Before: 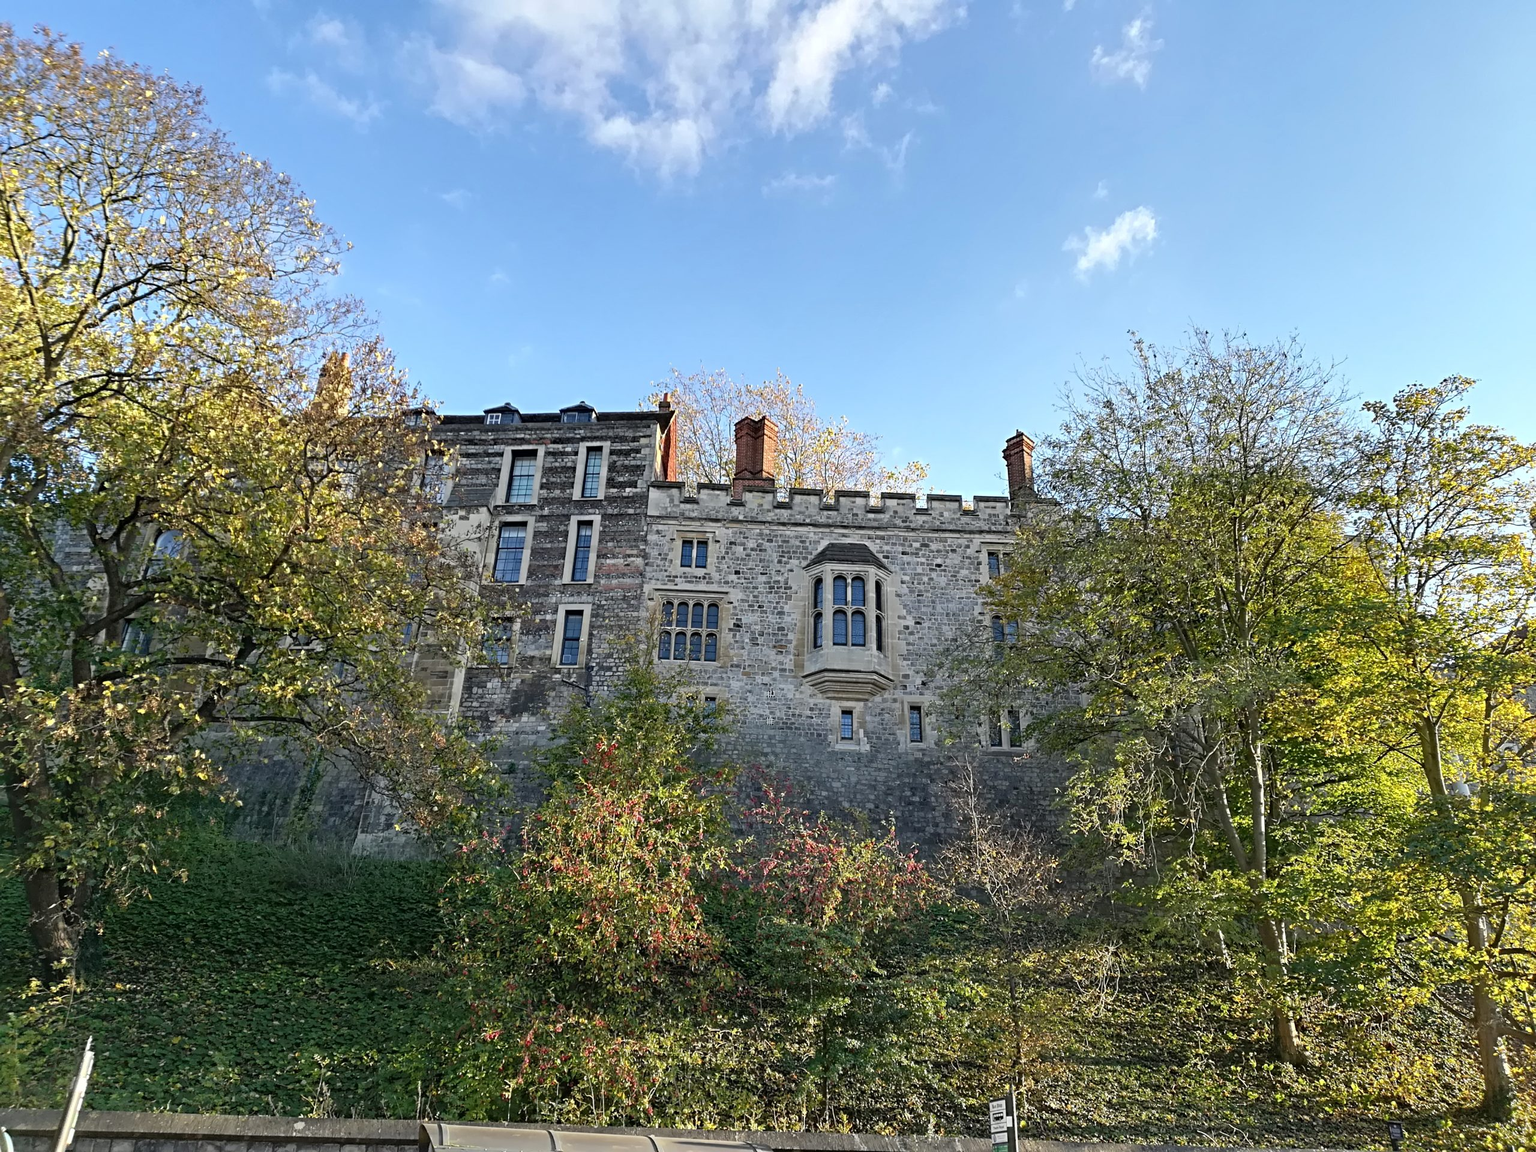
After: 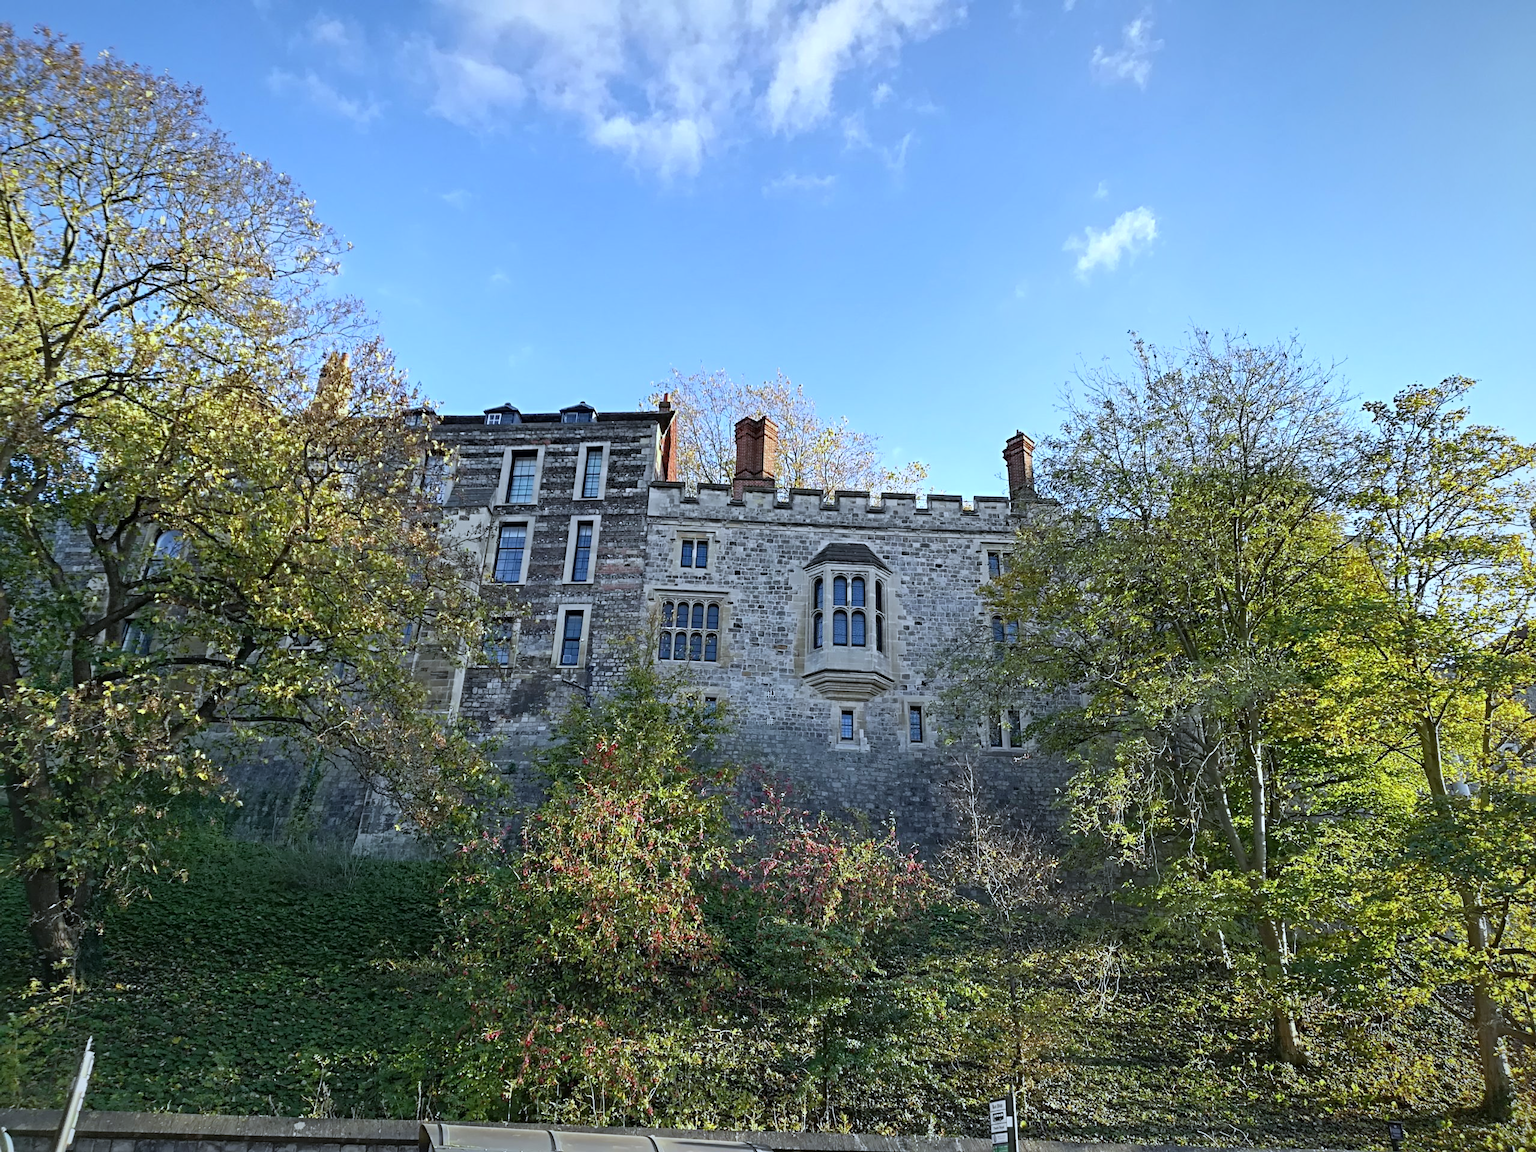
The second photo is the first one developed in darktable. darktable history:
white balance: red 0.924, blue 1.095
vignetting: fall-off start 80.87%, fall-off radius 61.59%, brightness -0.384, saturation 0.007, center (0, 0.007), automatic ratio true, width/height ratio 1.418
